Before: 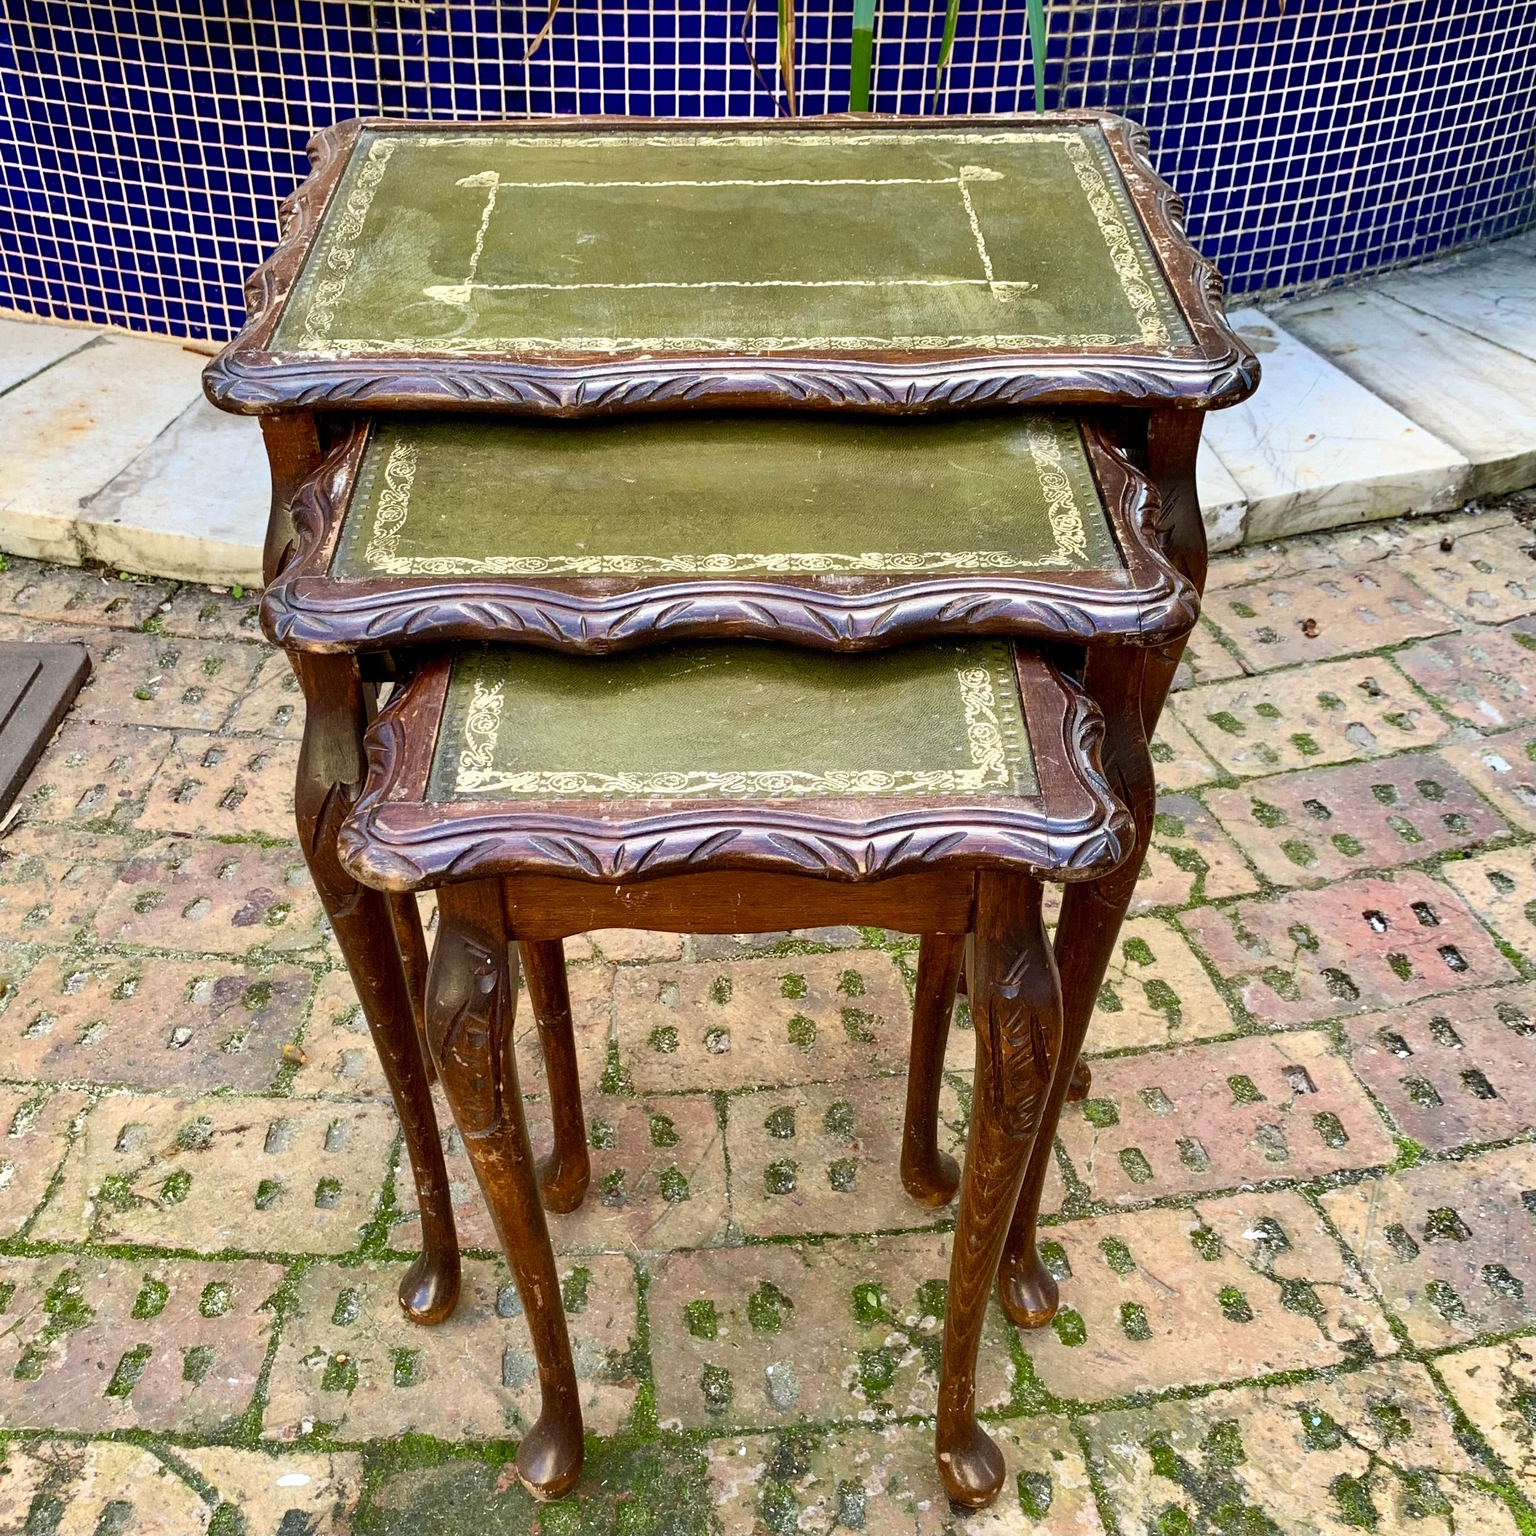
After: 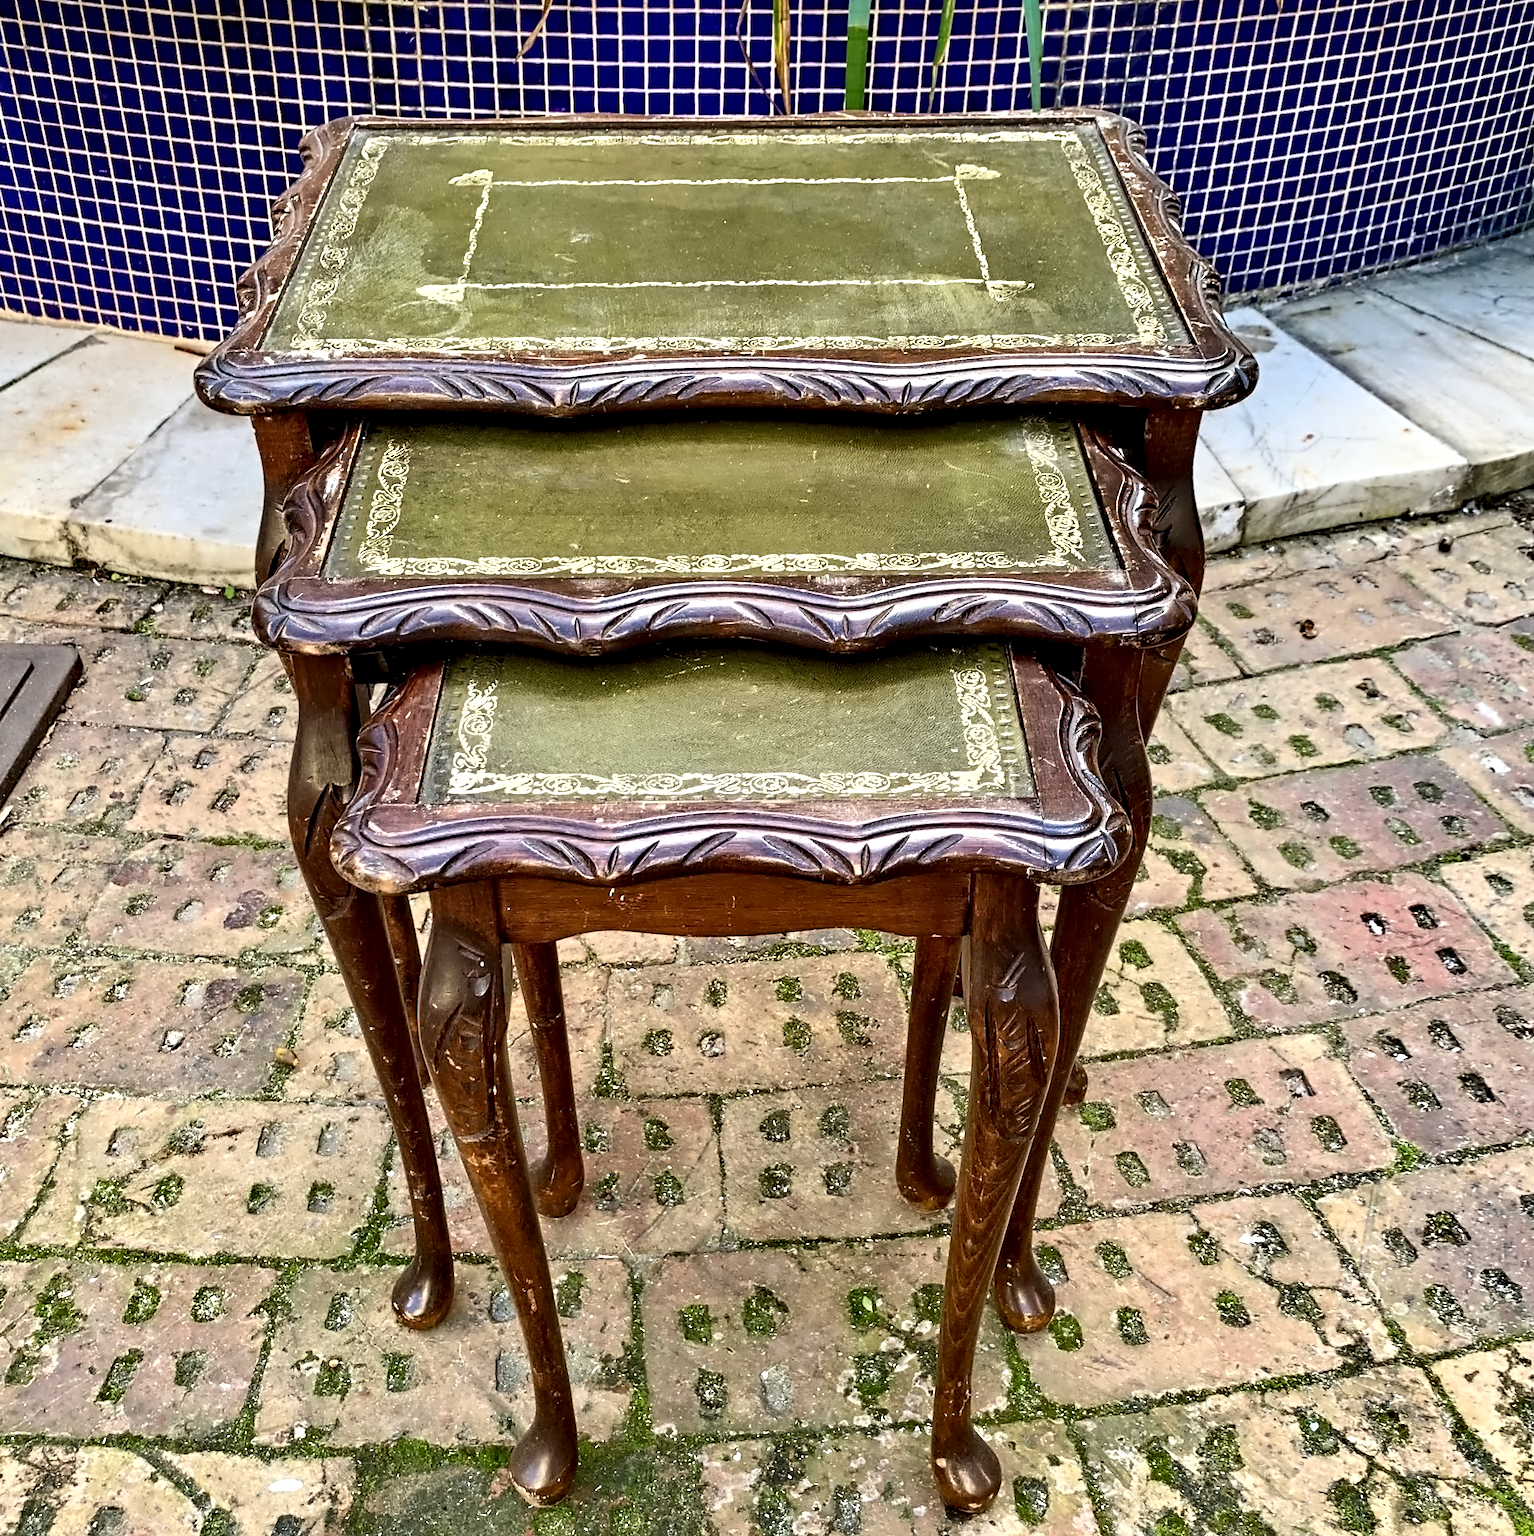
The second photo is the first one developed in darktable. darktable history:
crop and rotate: left 0.614%, top 0.179%, bottom 0.309%
contrast equalizer: octaves 7, y [[0.5, 0.542, 0.583, 0.625, 0.667, 0.708], [0.5 ×6], [0.5 ×6], [0, 0.033, 0.067, 0.1, 0.133, 0.167], [0, 0.05, 0.1, 0.15, 0.2, 0.25]]
